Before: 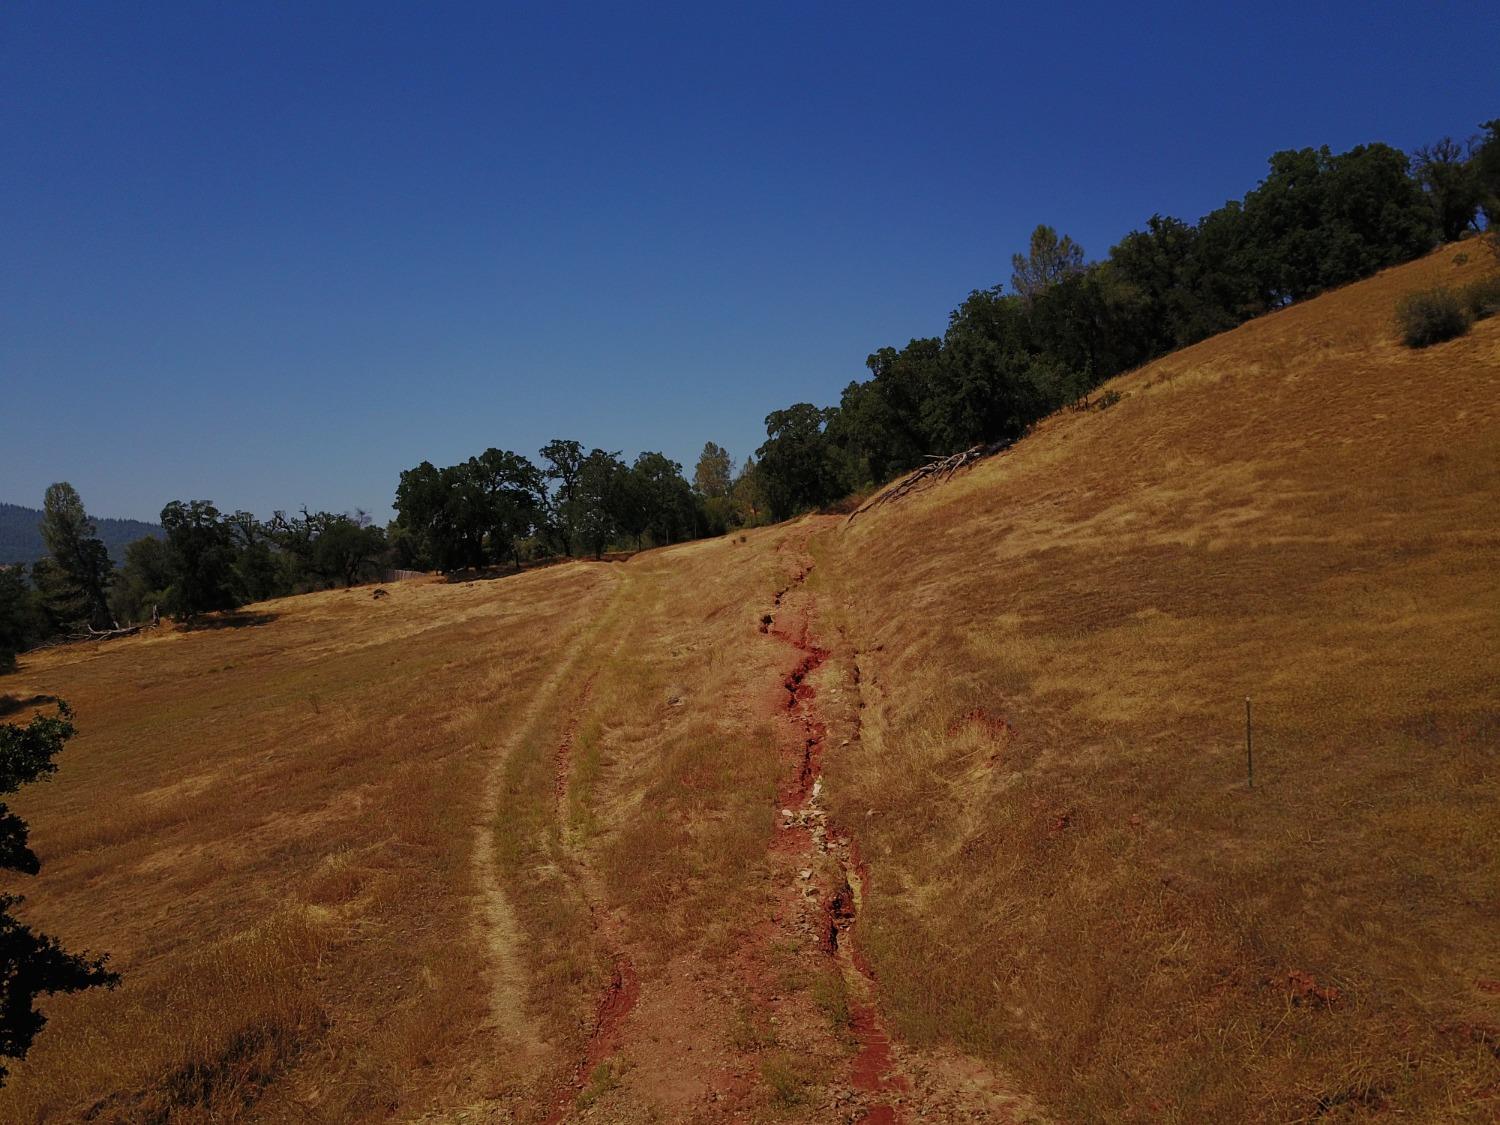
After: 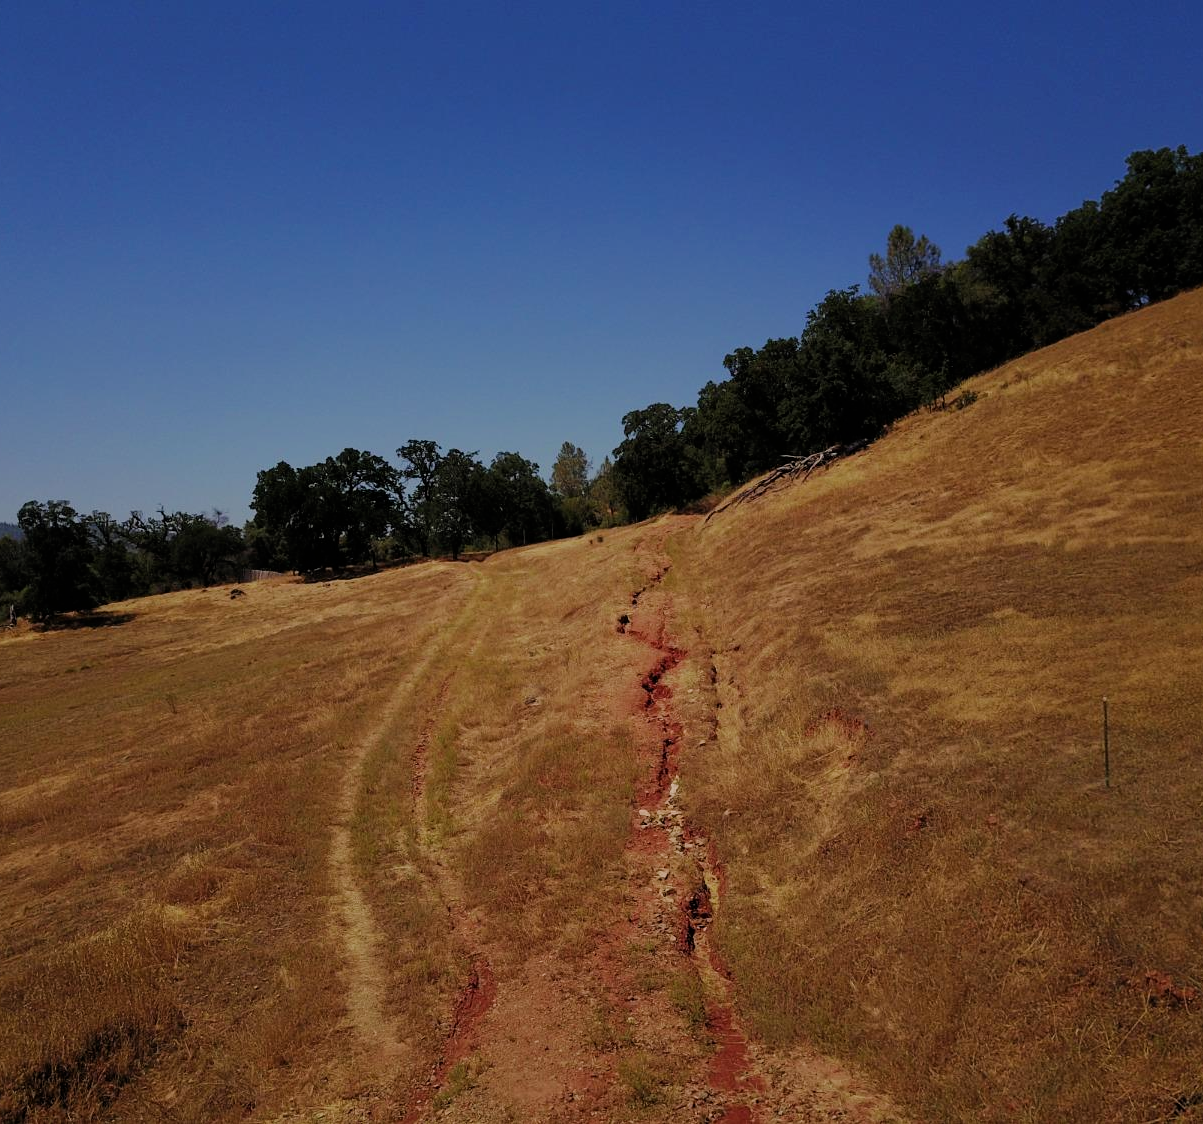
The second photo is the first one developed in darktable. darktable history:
crop and rotate: left 9.597%, right 10.195%
exposure: exposure 0.207 EV, compensate highlight preservation false
filmic rgb: black relative exposure -7.65 EV, white relative exposure 4.56 EV, hardness 3.61
